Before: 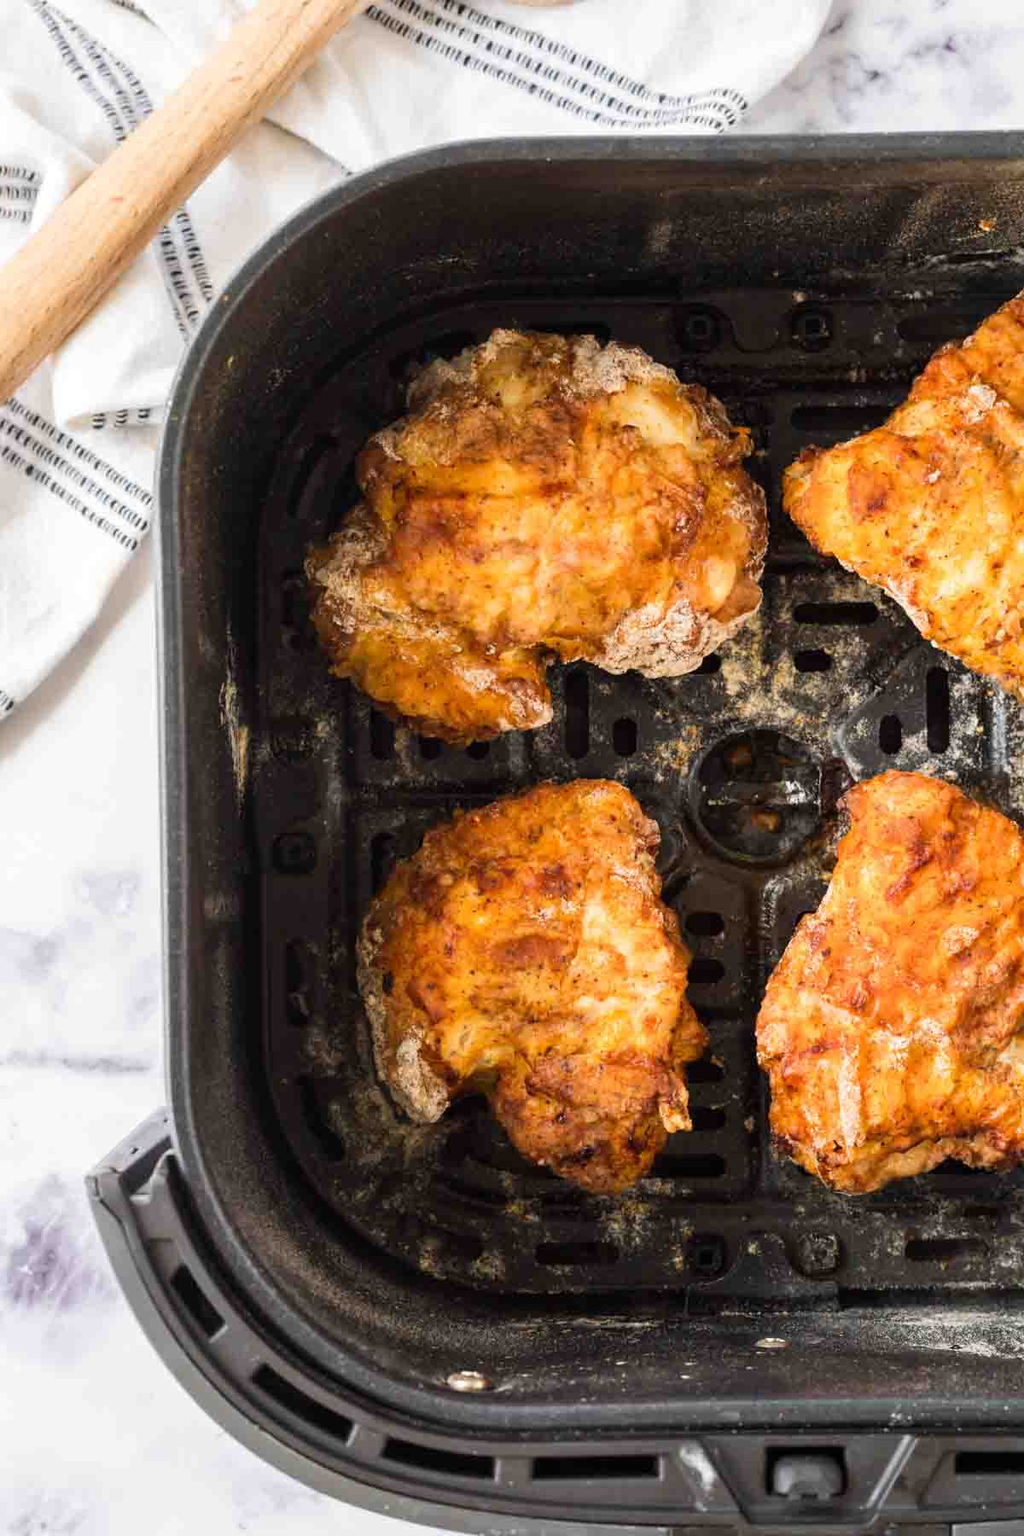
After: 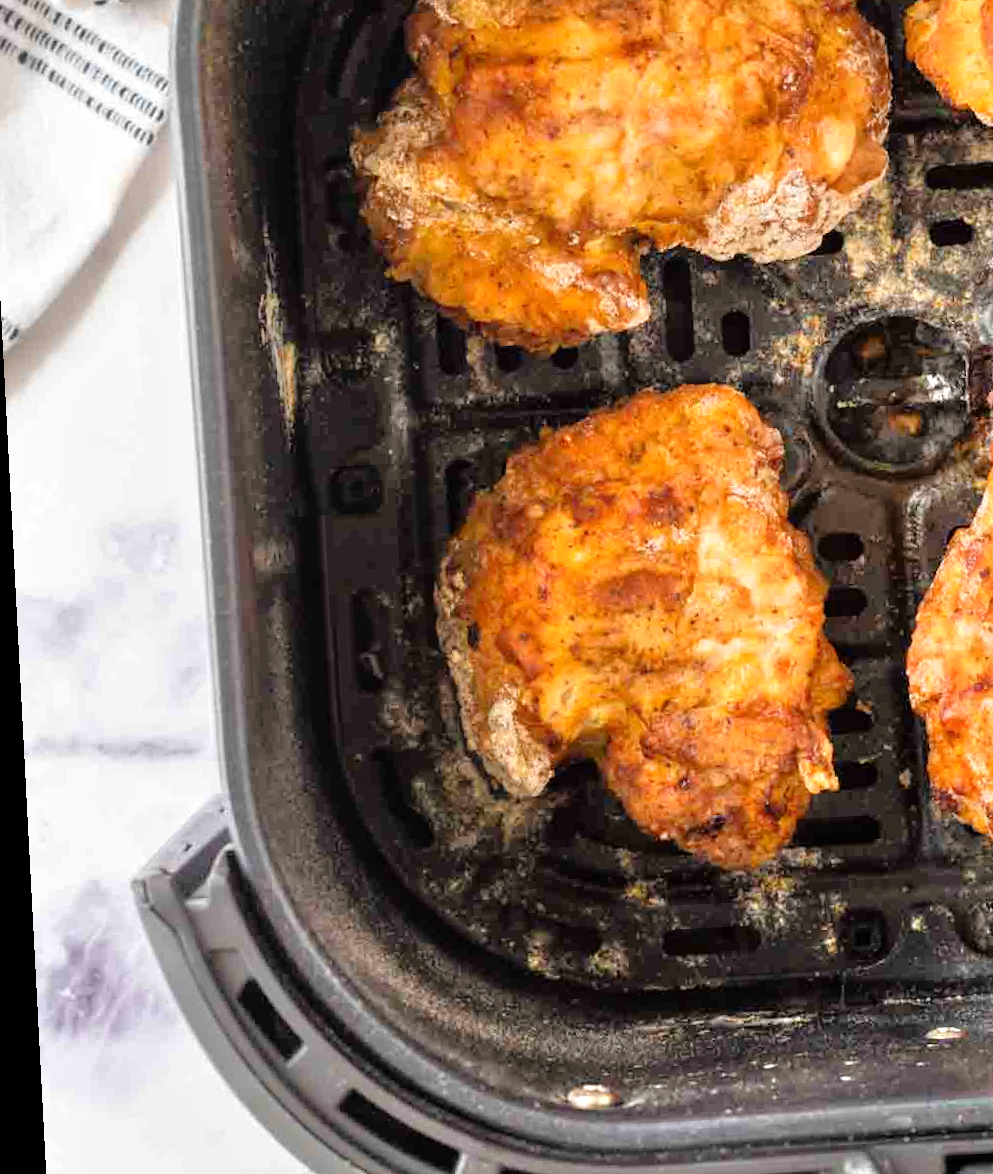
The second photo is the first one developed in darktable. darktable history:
crop: top 26.531%, right 17.959%
rotate and perspective: rotation -3°, crop left 0.031, crop right 0.968, crop top 0.07, crop bottom 0.93
tone equalizer: -7 EV 0.15 EV, -6 EV 0.6 EV, -5 EV 1.15 EV, -4 EV 1.33 EV, -3 EV 1.15 EV, -2 EV 0.6 EV, -1 EV 0.15 EV, mask exposure compensation -0.5 EV
